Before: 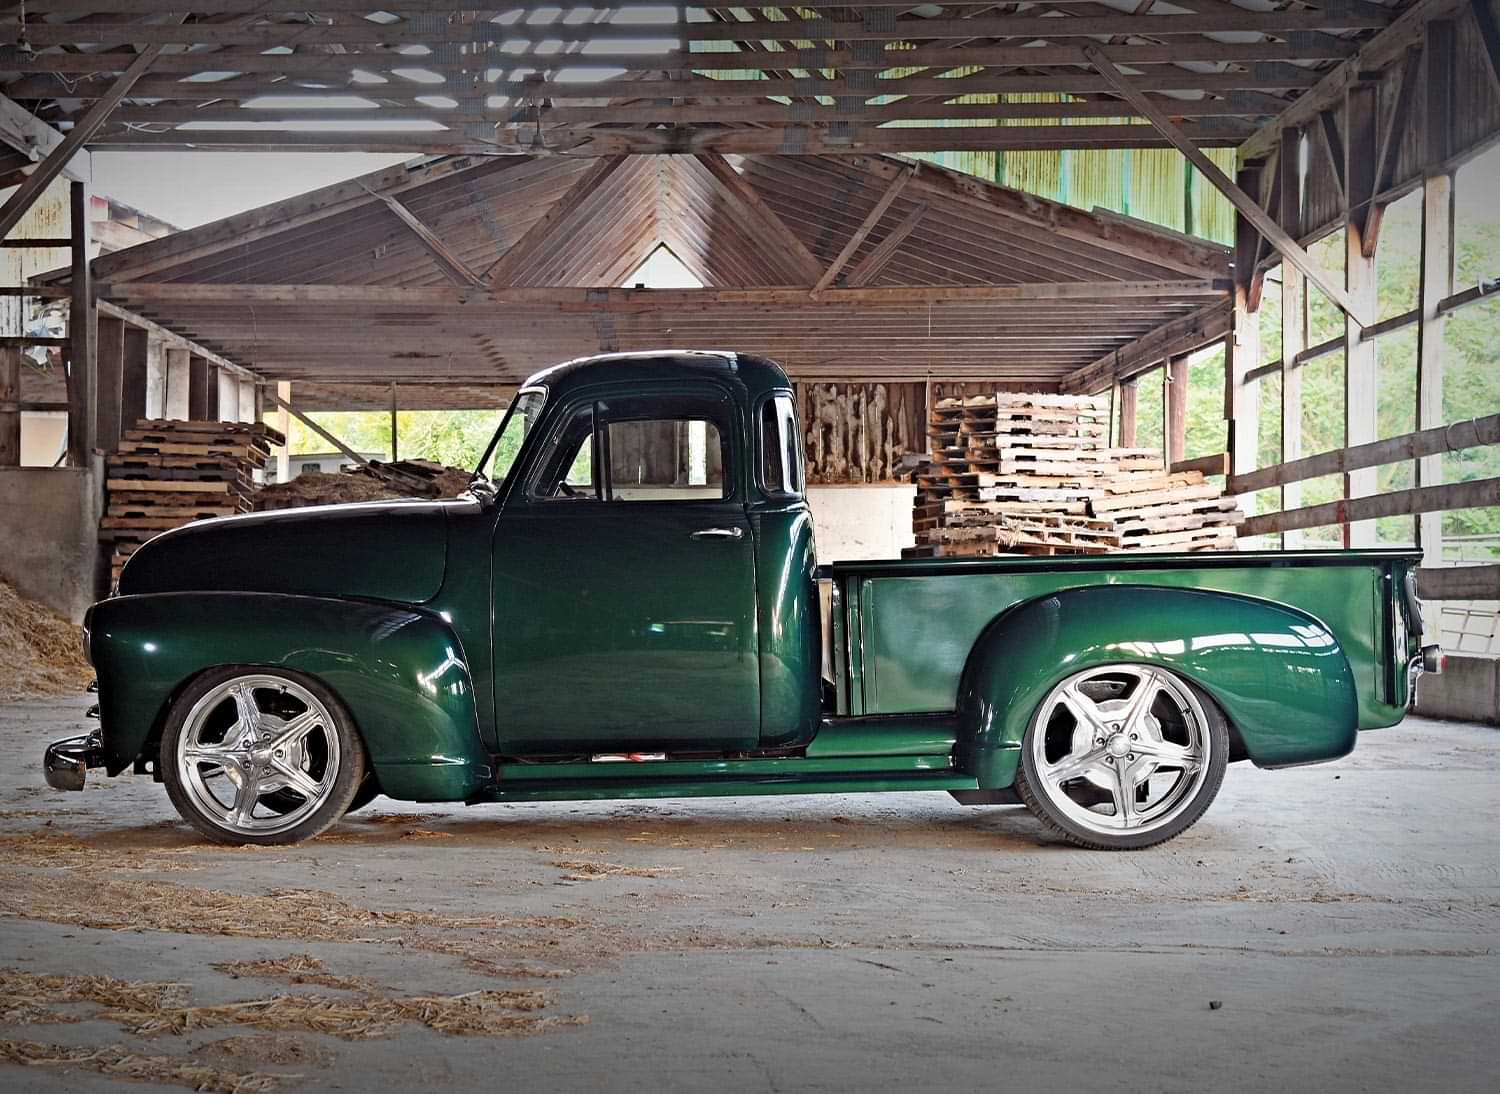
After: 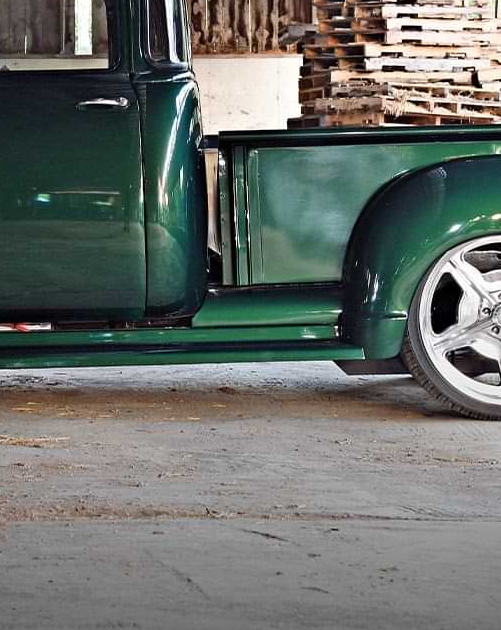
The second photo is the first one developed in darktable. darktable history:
crop: left 40.99%, top 39.369%, right 25.588%, bottom 3.037%
